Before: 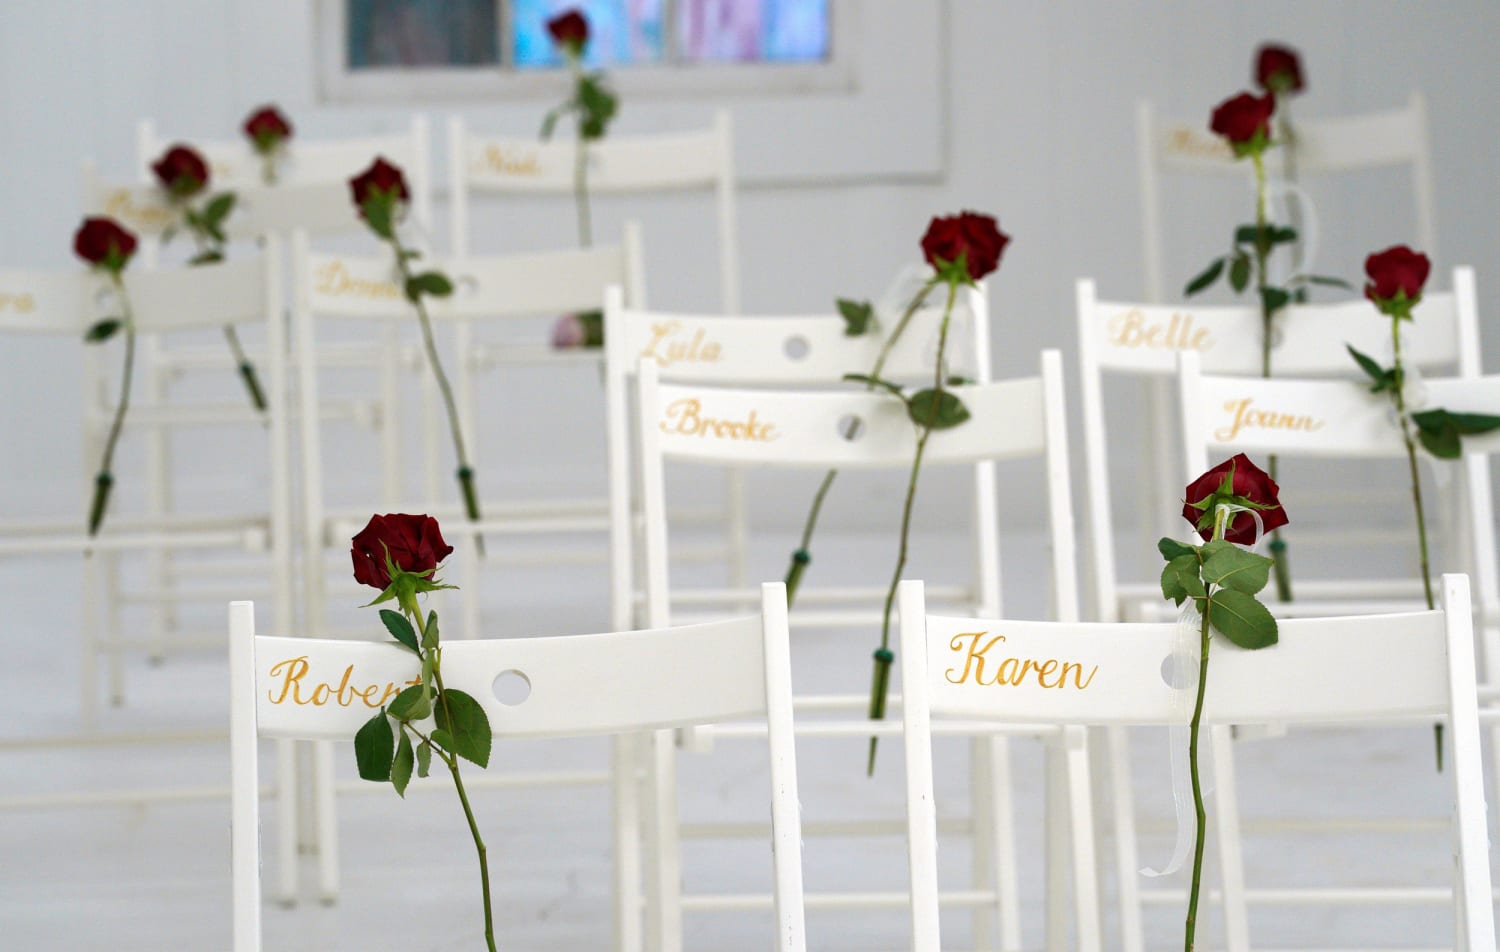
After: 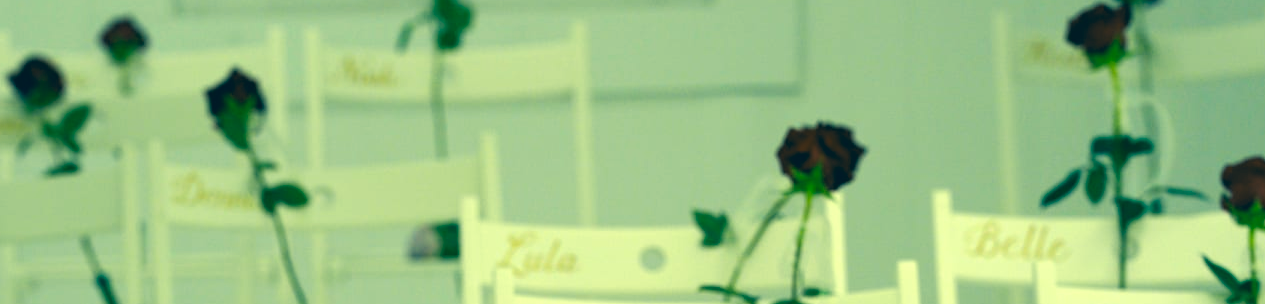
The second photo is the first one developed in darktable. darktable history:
crop and rotate: left 9.66%, top 9.437%, right 5.987%, bottom 58.571%
color correction: highlights a* -15.39, highlights b* 39.68, shadows a* -39.95, shadows b* -25.84
